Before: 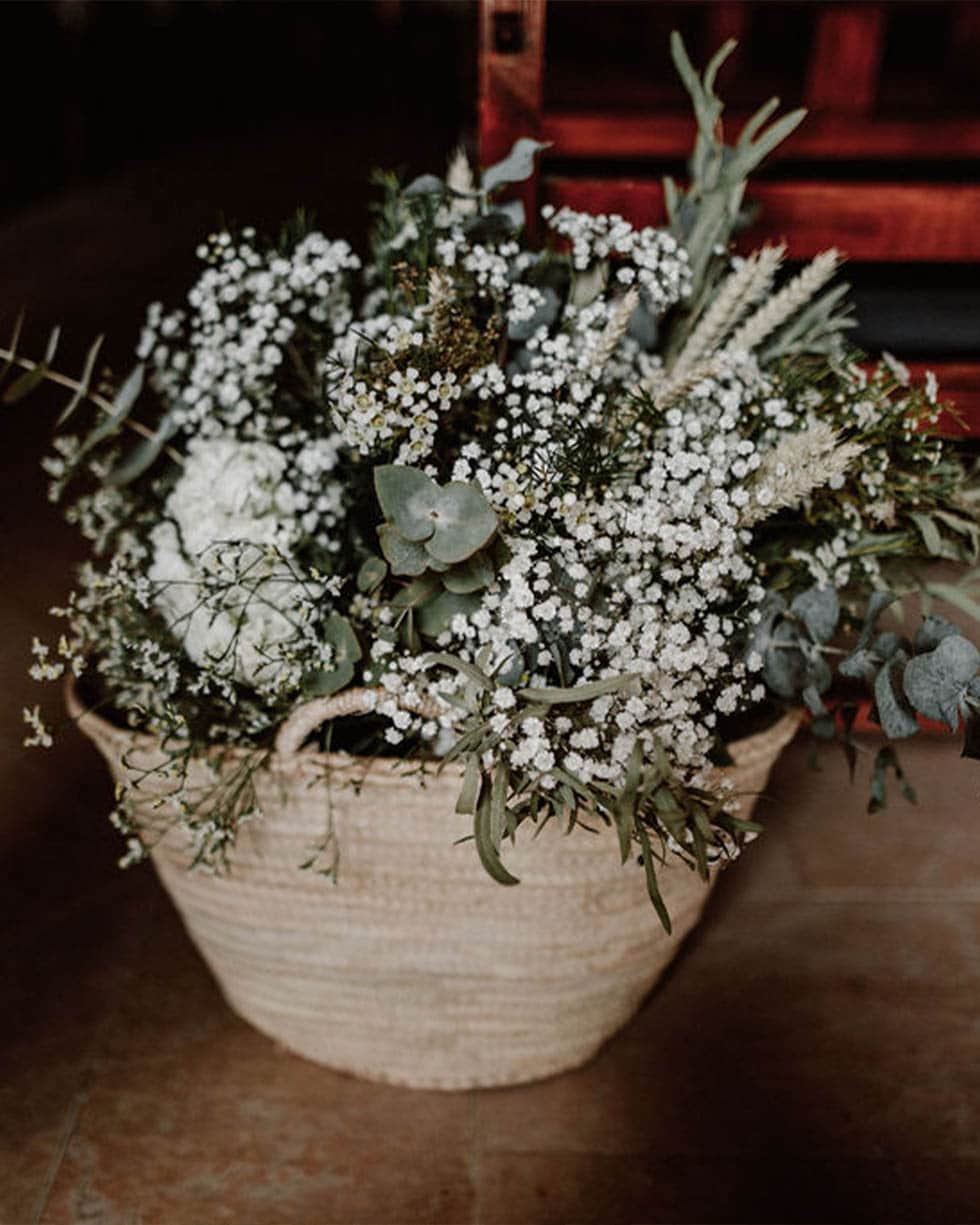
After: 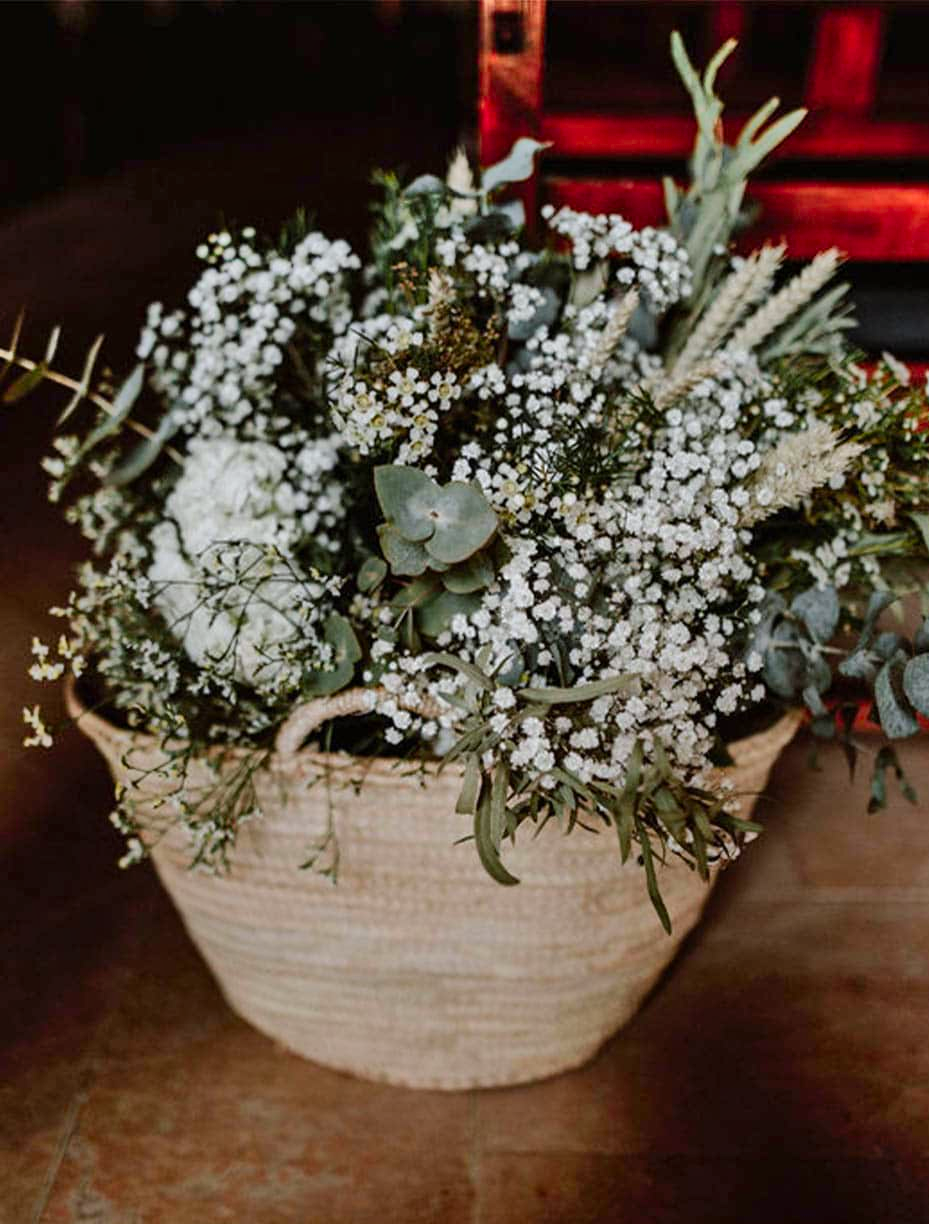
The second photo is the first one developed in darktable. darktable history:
color correction: saturation 1.32
shadows and highlights: soften with gaussian
crop and rotate: right 5.167%
white balance: red 0.988, blue 1.017
